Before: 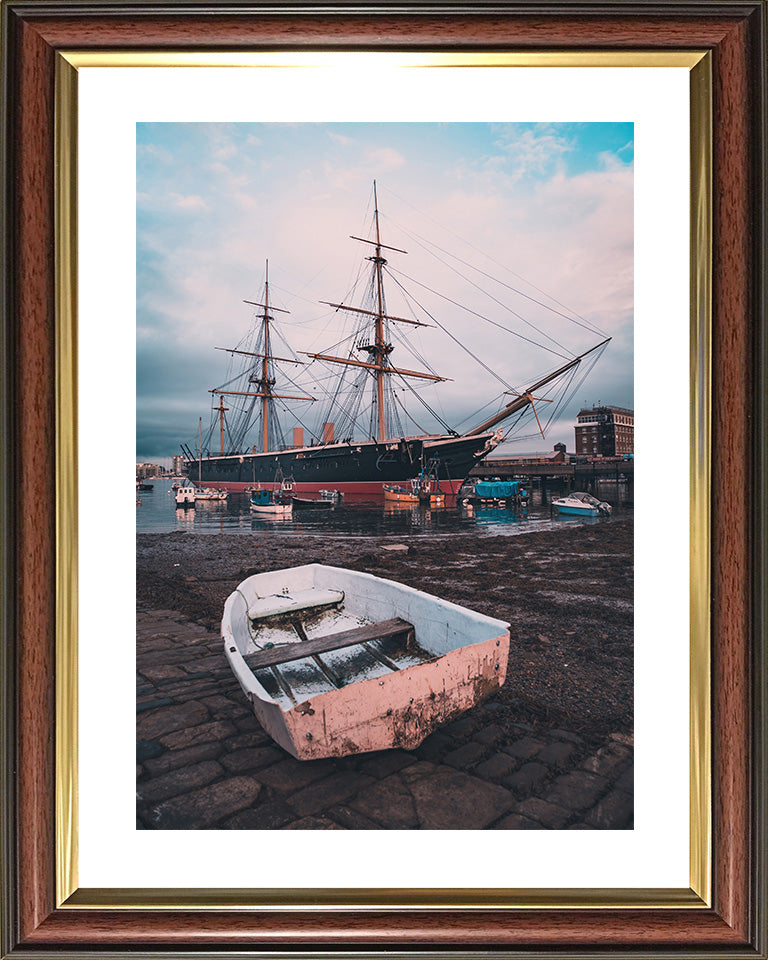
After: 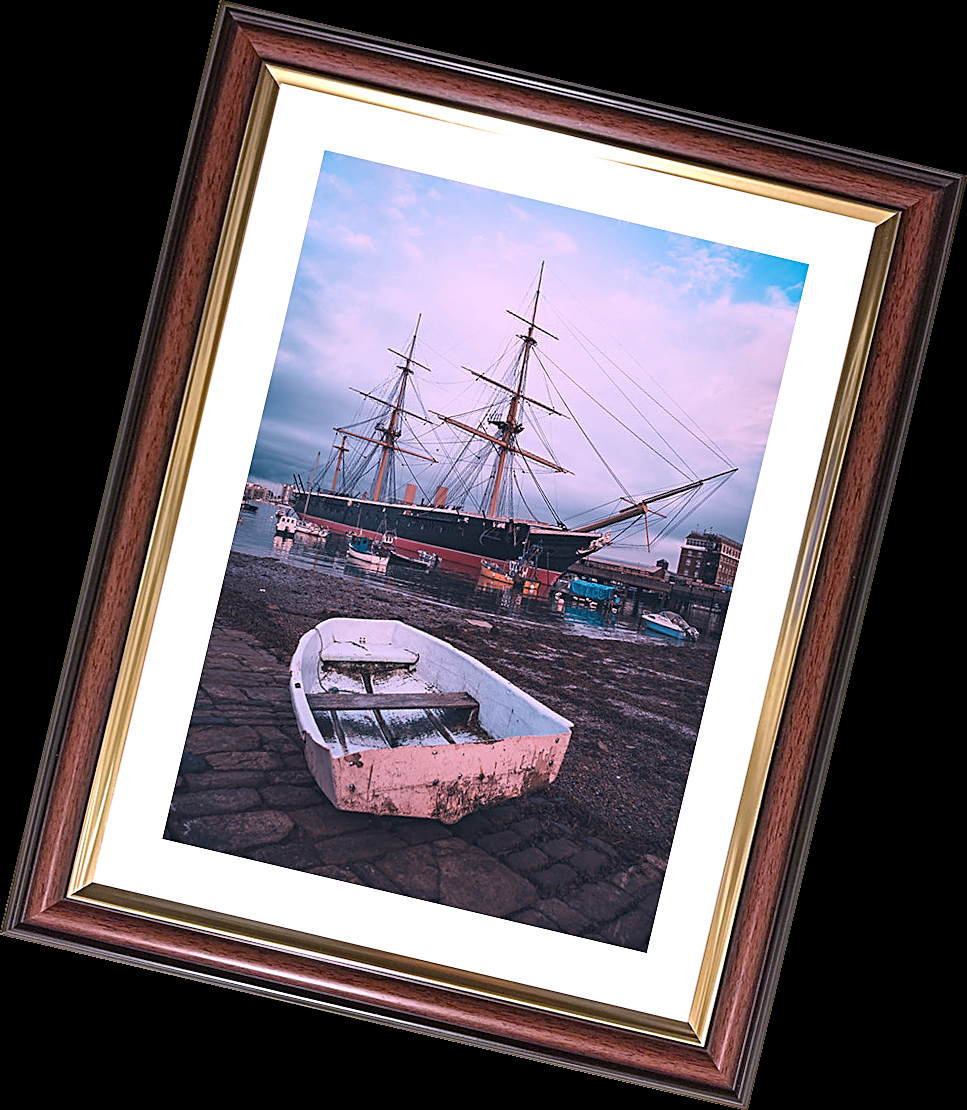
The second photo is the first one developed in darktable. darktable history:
white balance: red 1.042, blue 1.17
rotate and perspective: rotation 13.27°, automatic cropping off
sharpen: on, module defaults
